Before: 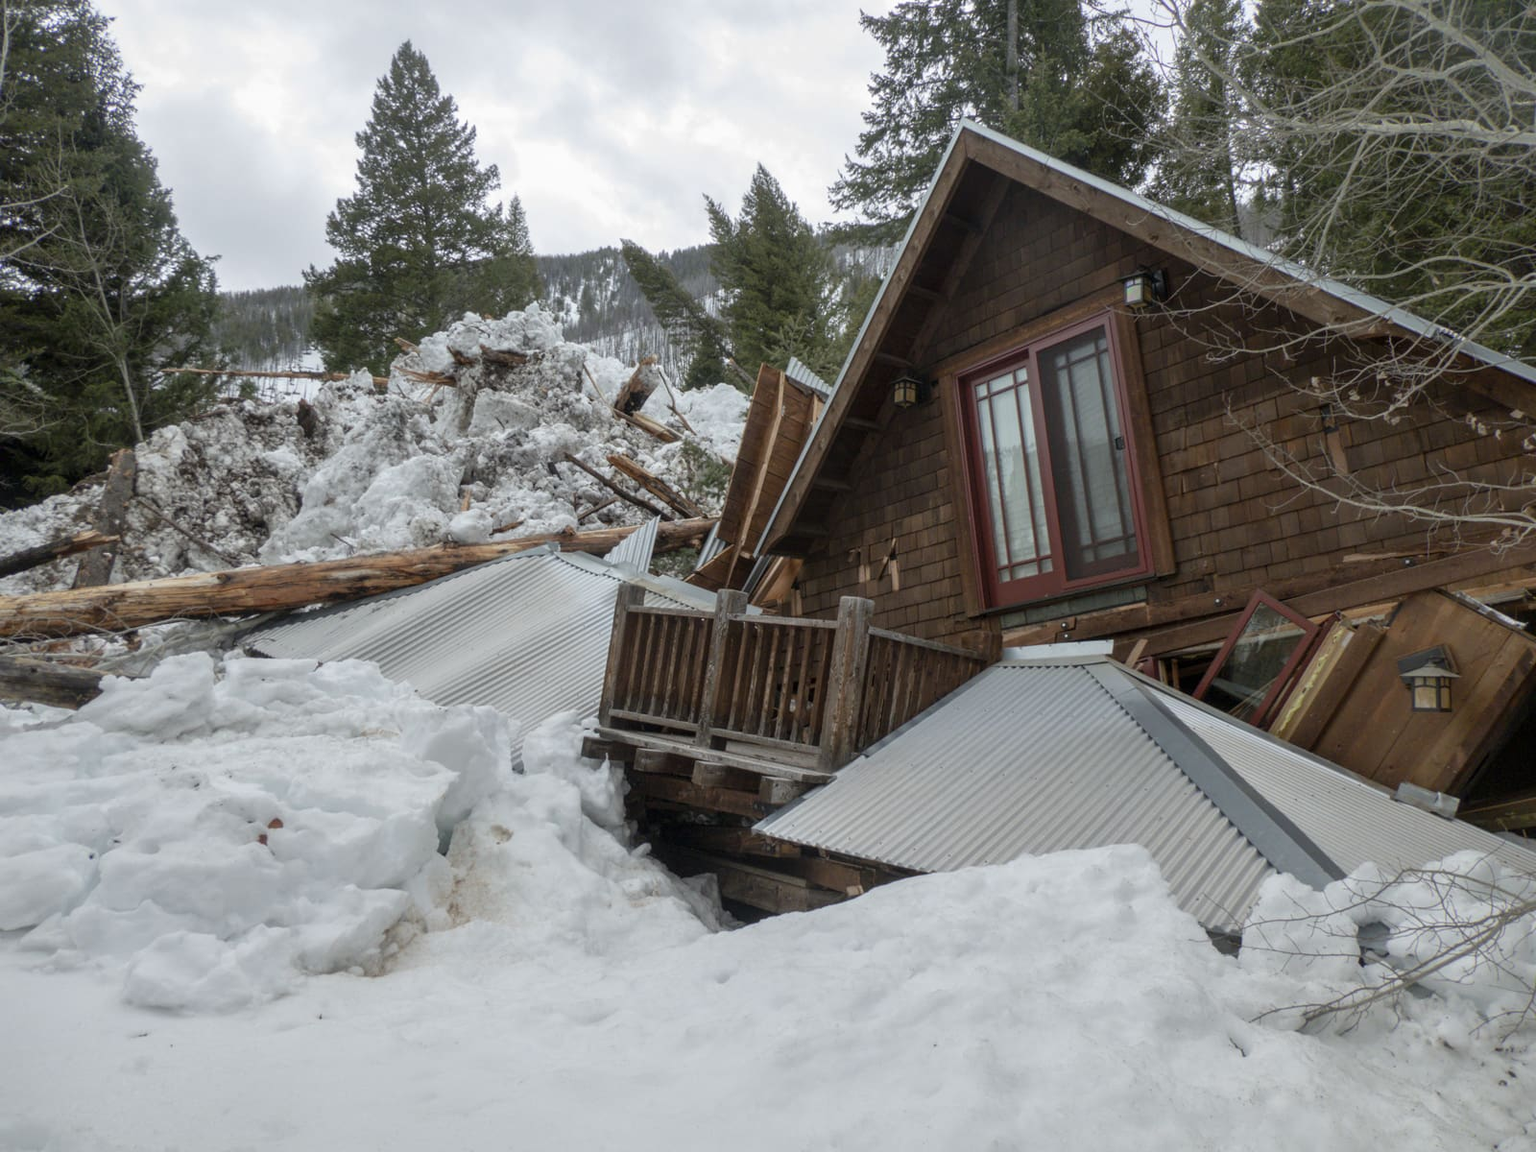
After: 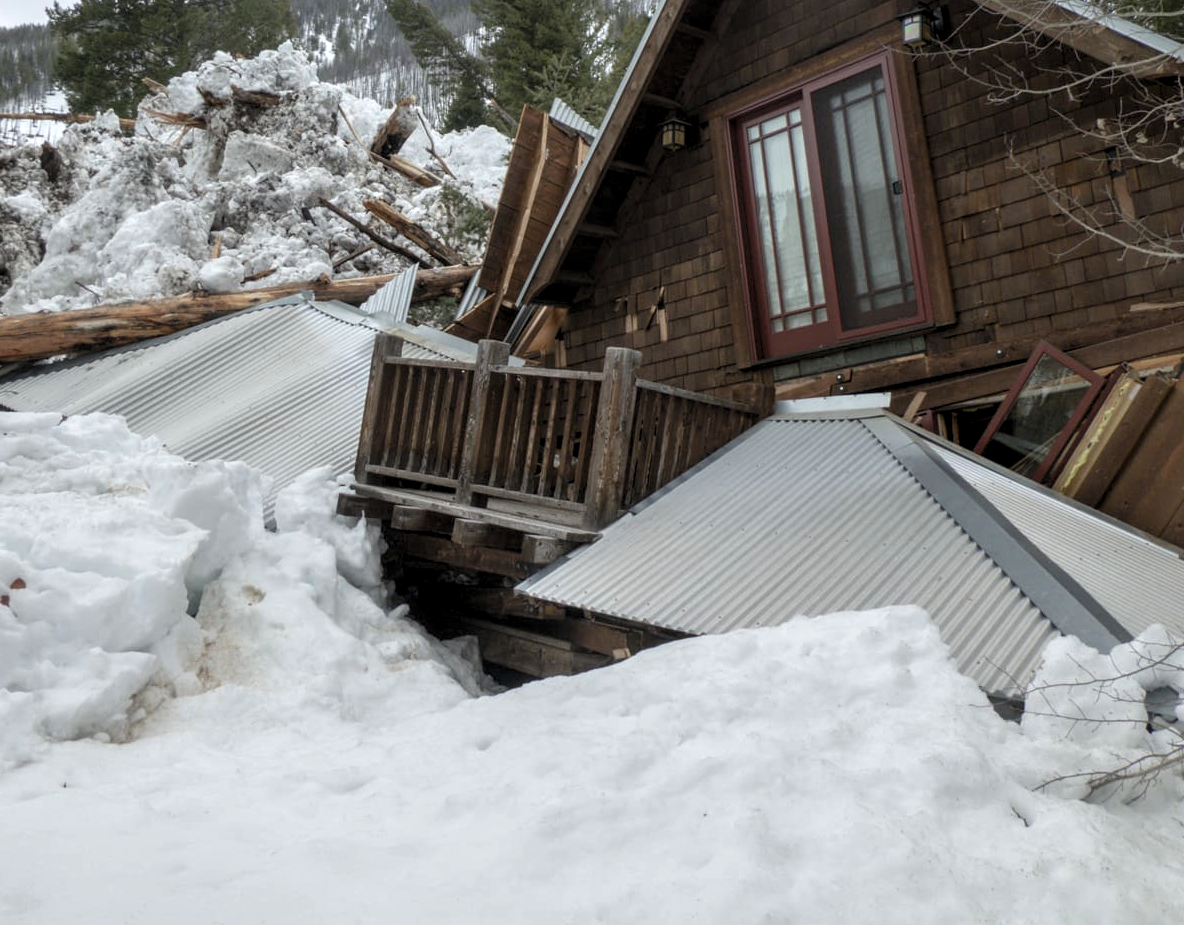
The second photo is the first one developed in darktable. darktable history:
crop: left 16.871%, top 22.857%, right 9.116%
levels: levels [0.055, 0.477, 0.9]
